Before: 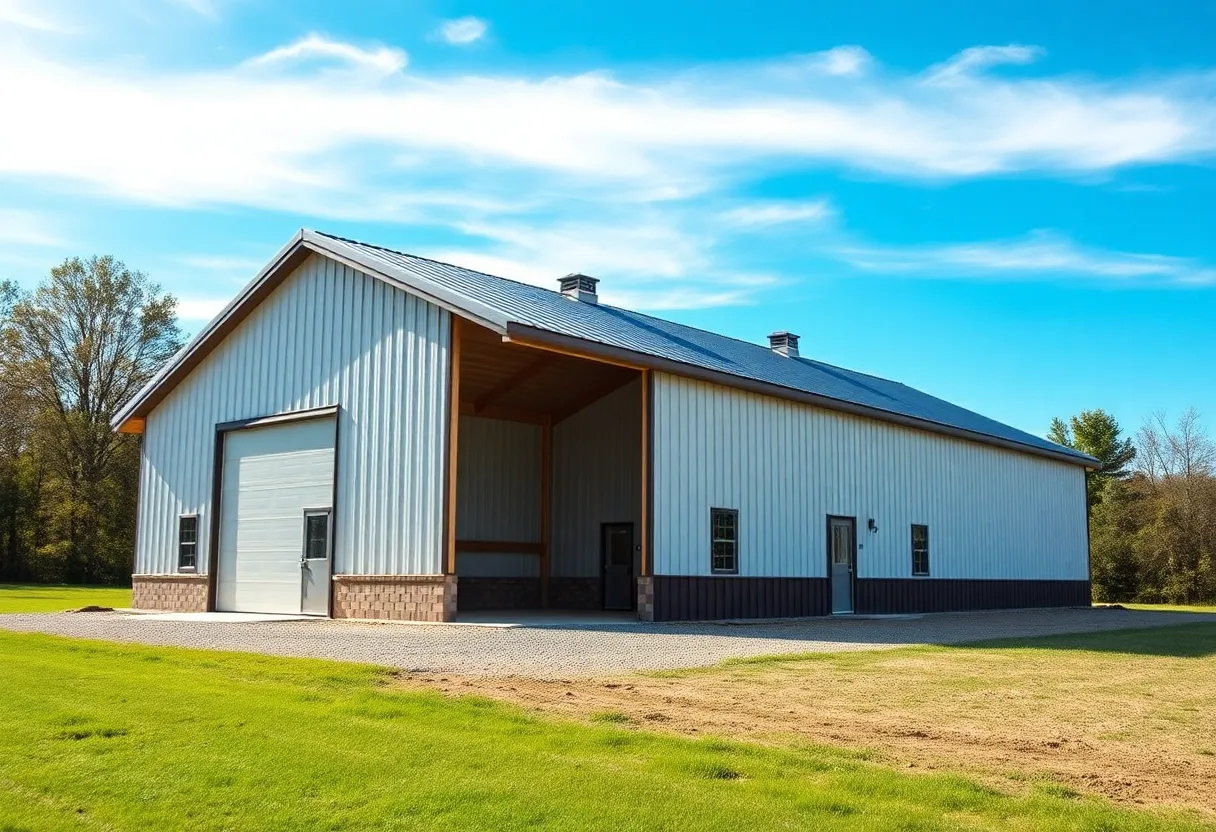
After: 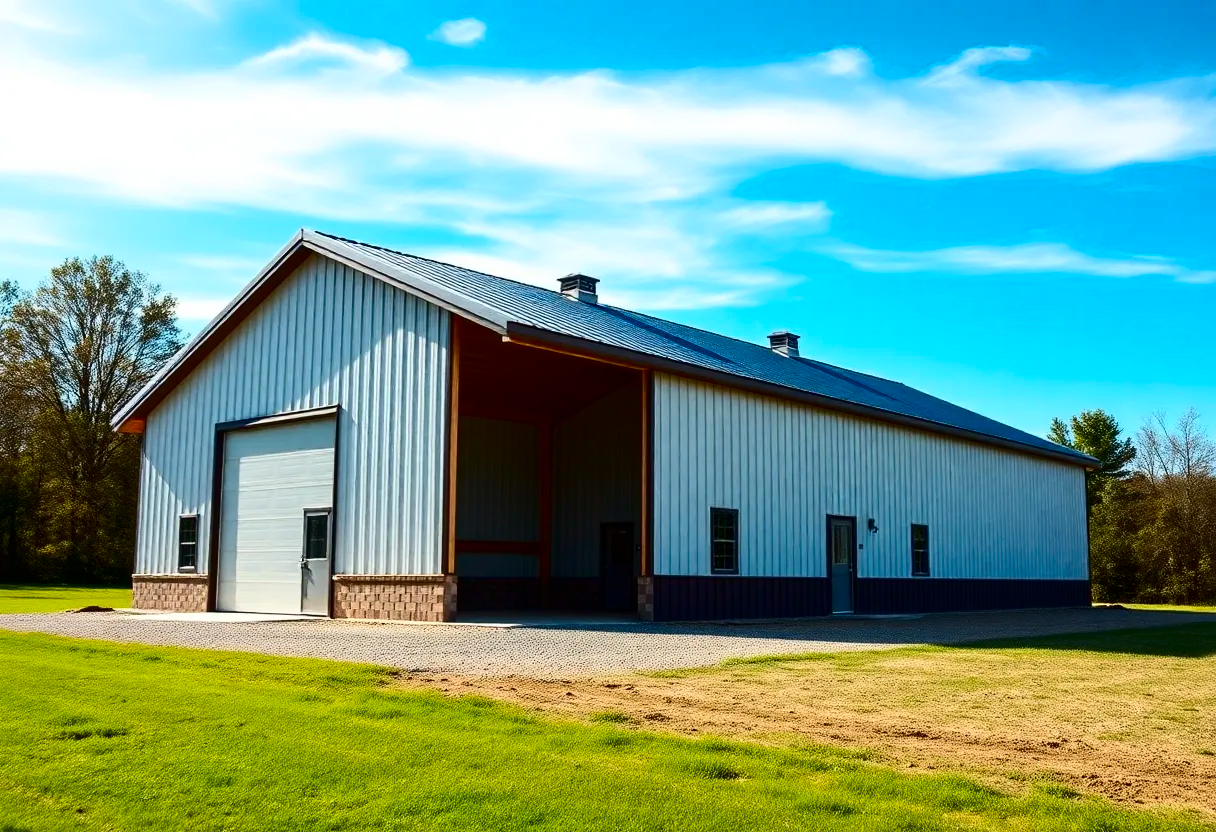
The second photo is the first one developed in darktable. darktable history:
contrast brightness saturation: contrast 0.221, brightness -0.193, saturation 0.235
